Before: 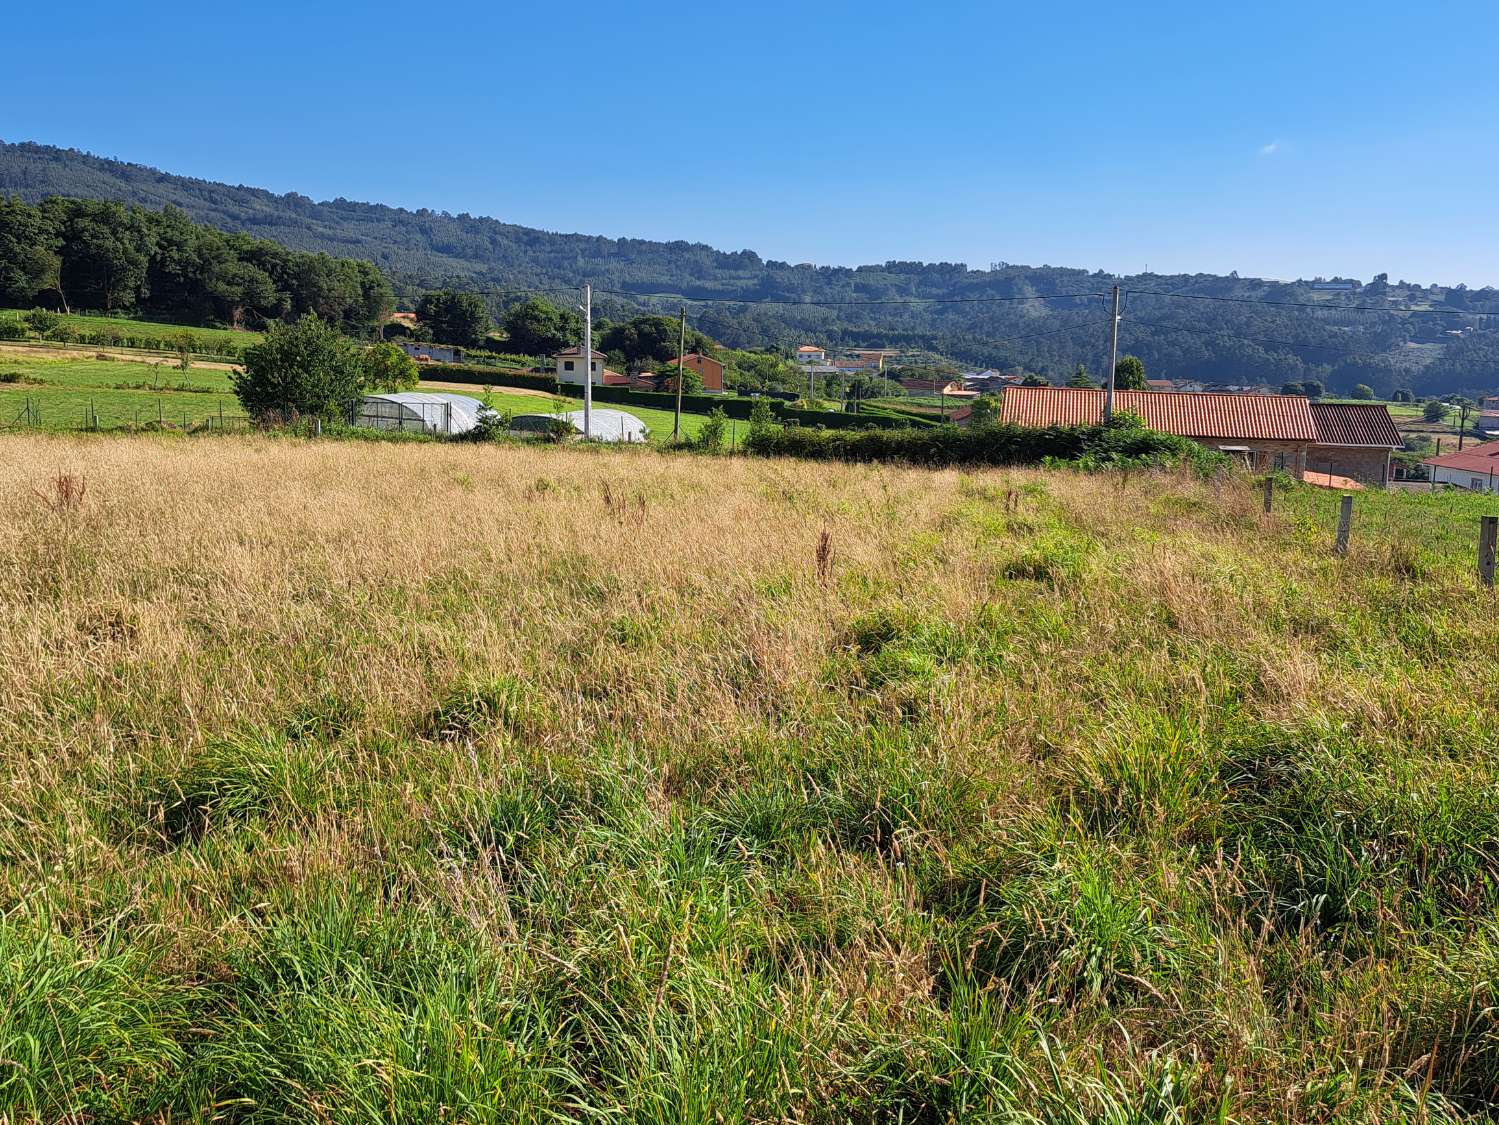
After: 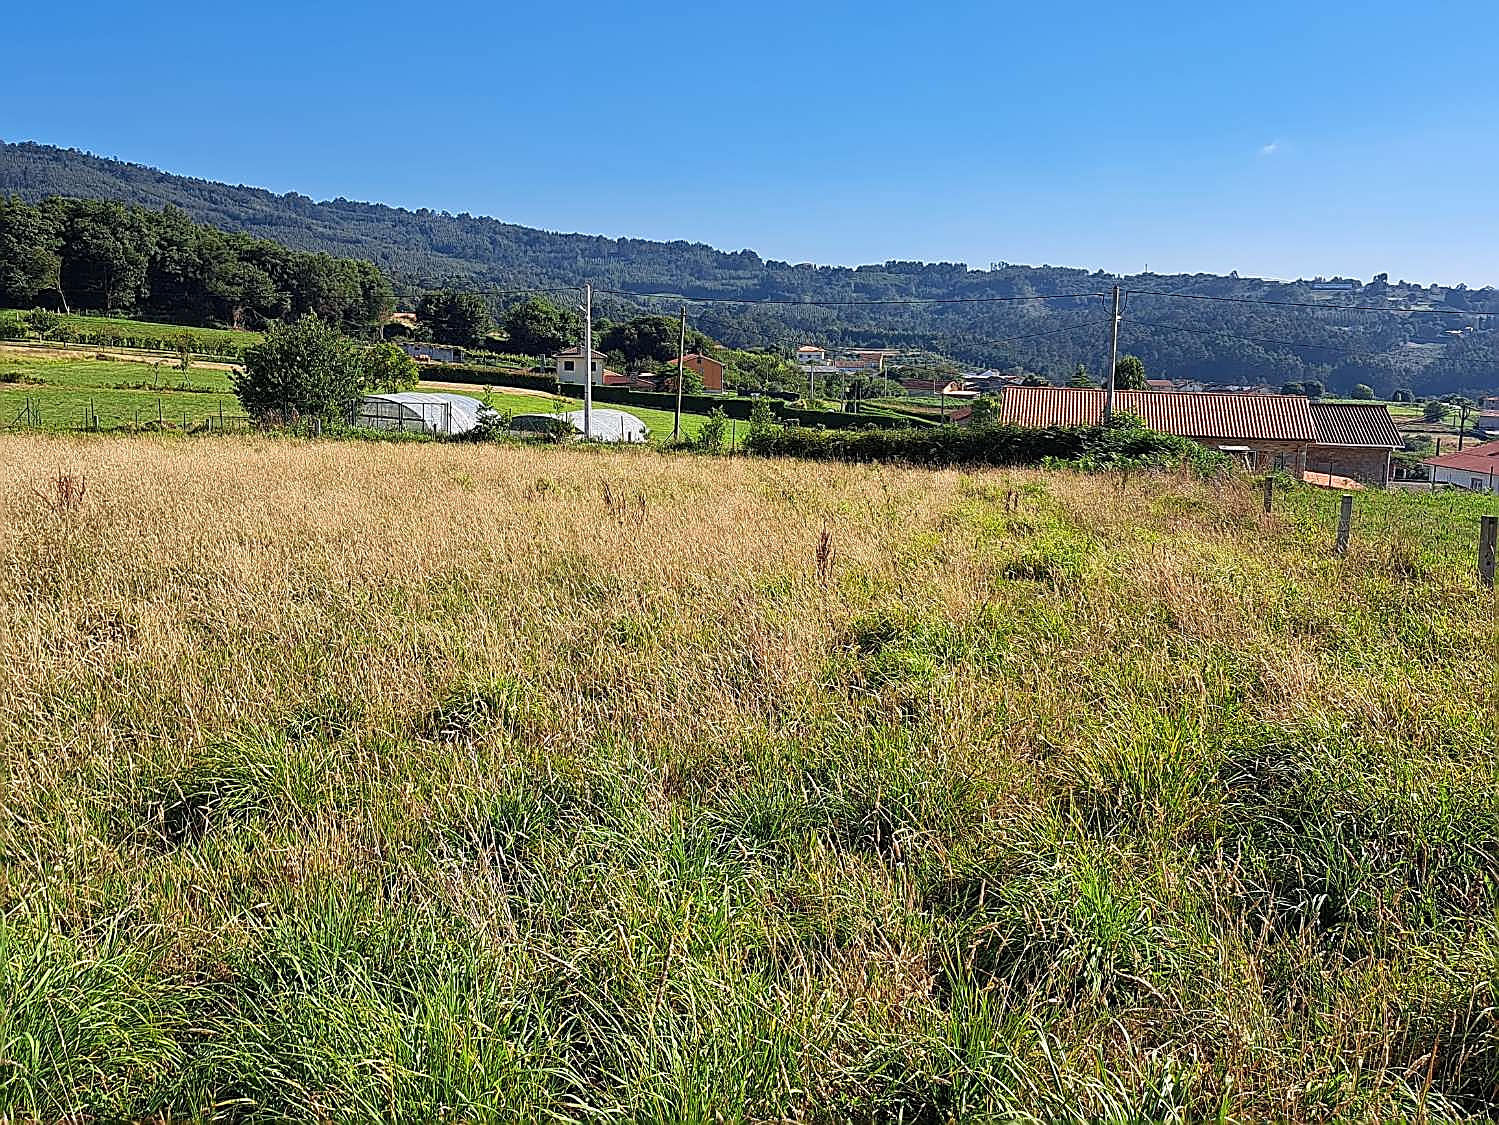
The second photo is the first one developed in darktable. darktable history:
sharpen: radius 1.695, amount 1.308
